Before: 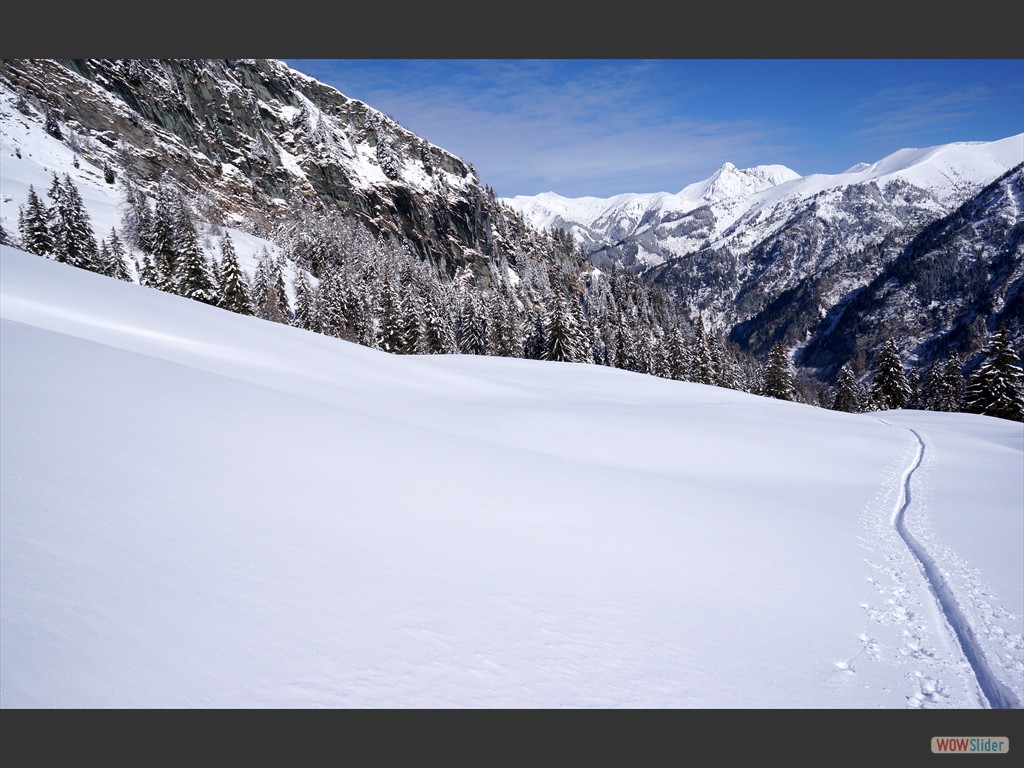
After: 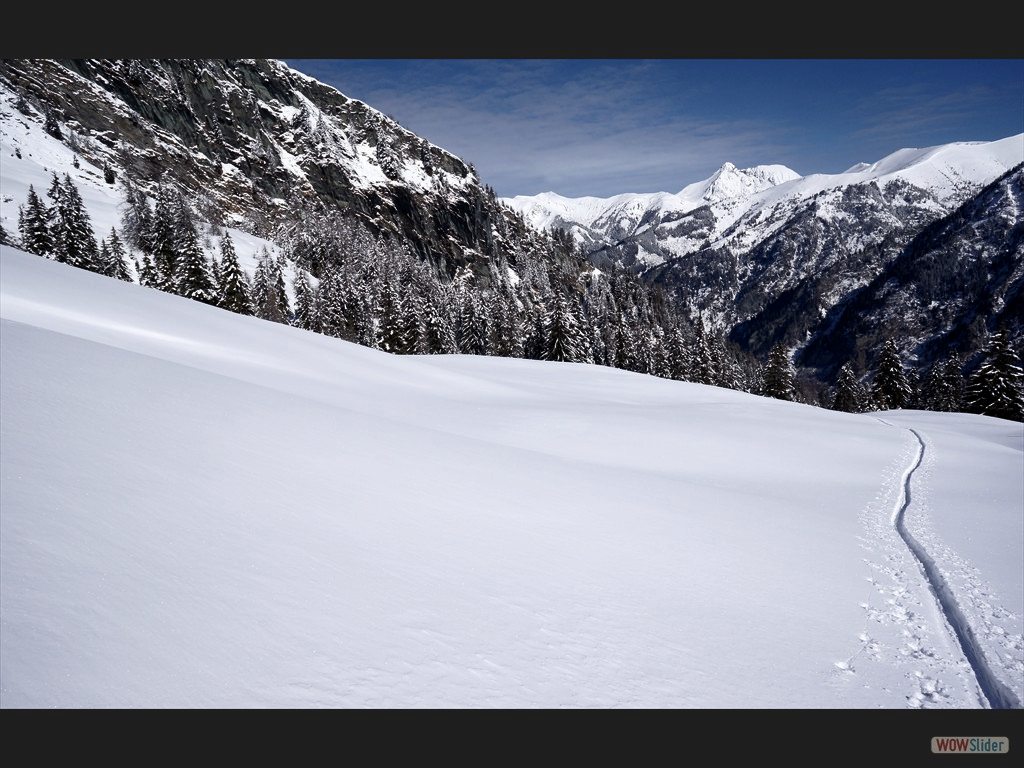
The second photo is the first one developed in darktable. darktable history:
color balance rgb: perceptual saturation grading › highlights -31.88%, perceptual saturation grading › mid-tones 5.8%, perceptual saturation grading › shadows 18.12%, perceptual brilliance grading › highlights 3.62%, perceptual brilliance grading › mid-tones -18.12%, perceptual brilliance grading › shadows -41.3%
exposure: black level correction 0.001, exposure -0.125 EV, compensate exposure bias true, compensate highlight preservation false
